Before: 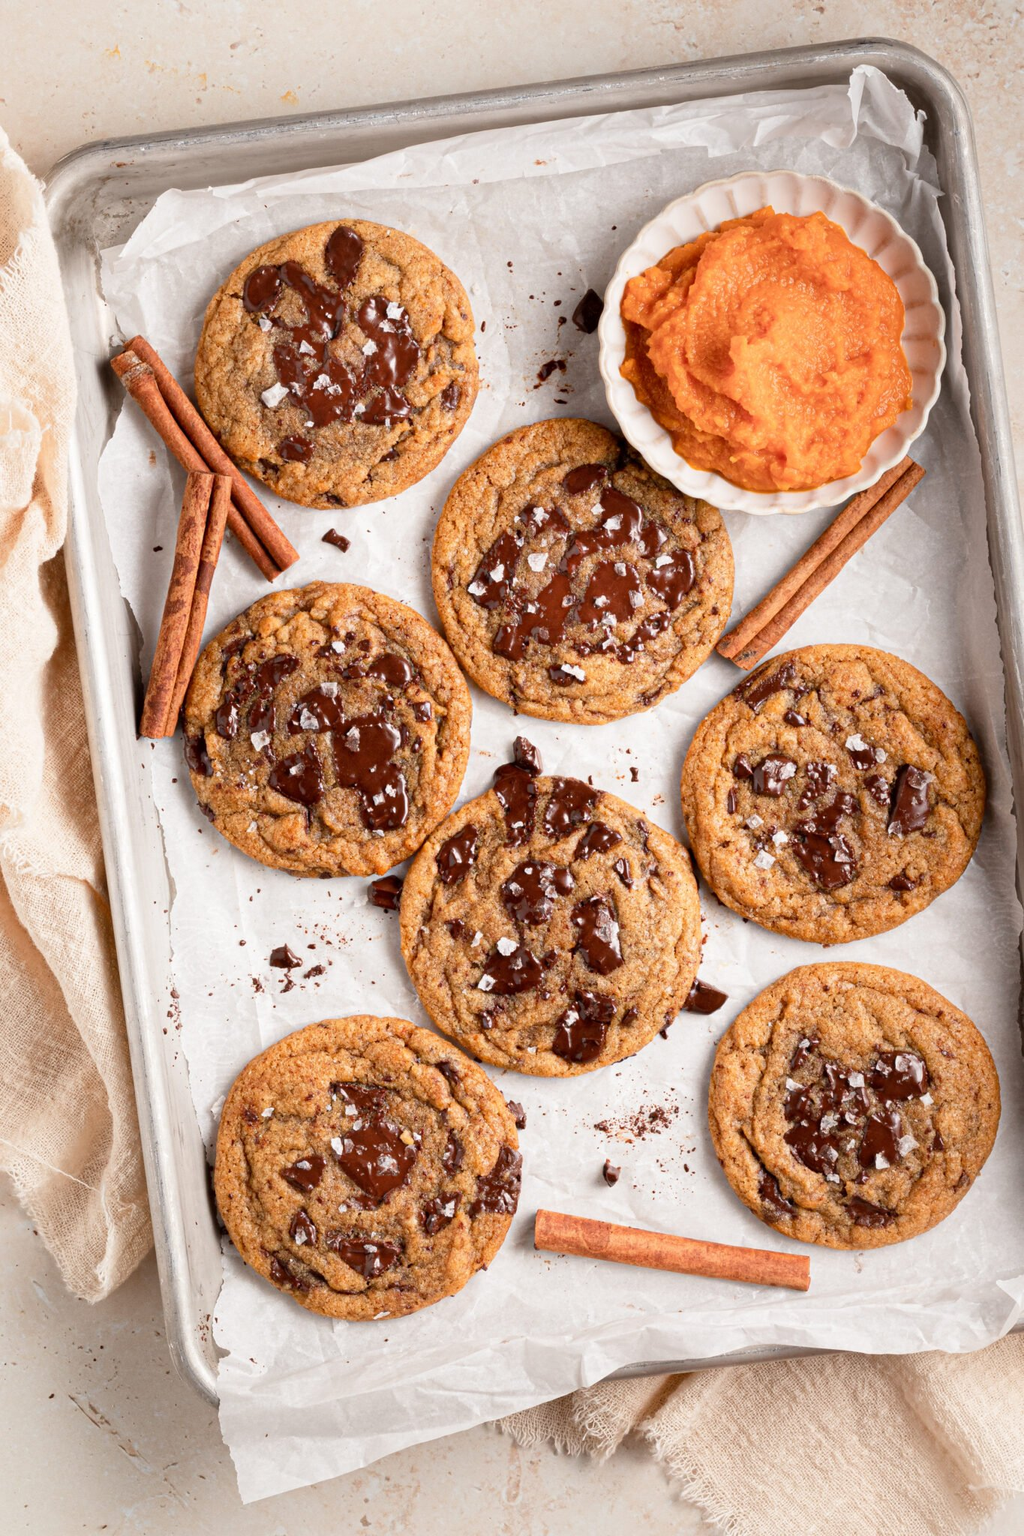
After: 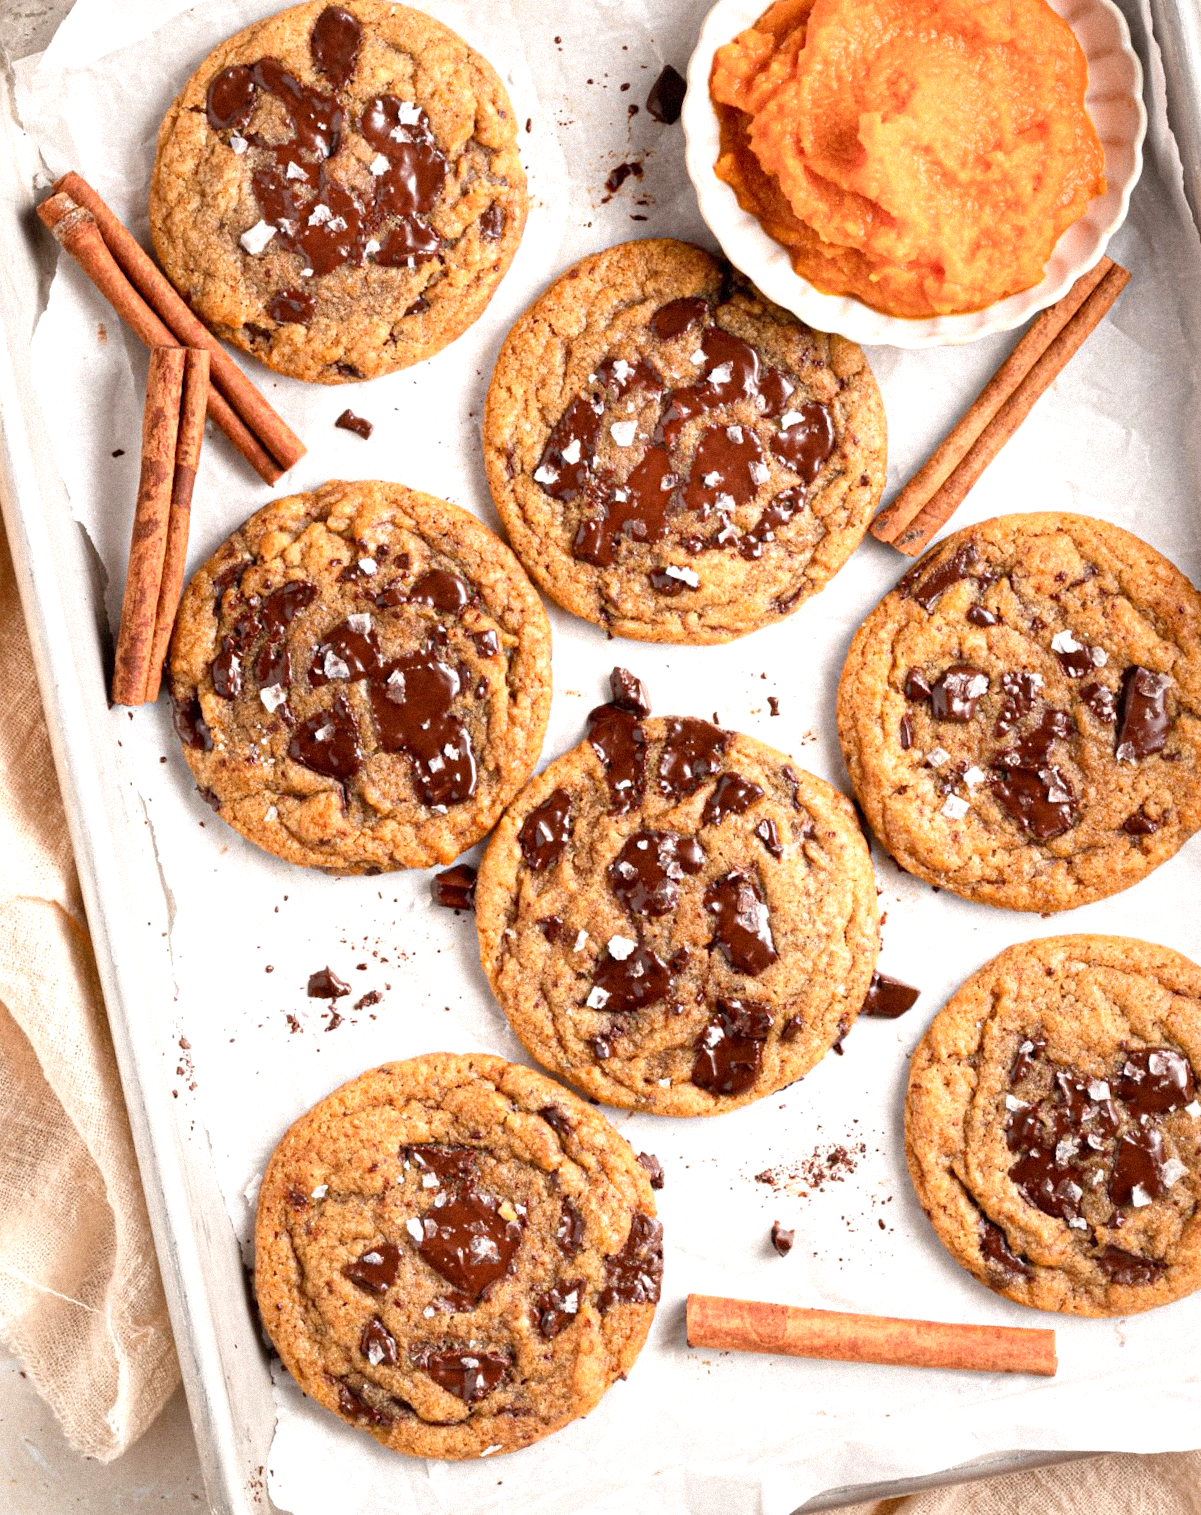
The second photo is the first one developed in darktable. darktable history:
crop: left 9.712%, top 16.928%, right 10.845%, bottom 12.332%
exposure: black level correction 0.001, exposure 0.5 EV, compensate exposure bias true, compensate highlight preservation false
rotate and perspective: rotation -4.25°, automatic cropping off
grain: mid-tones bias 0%
